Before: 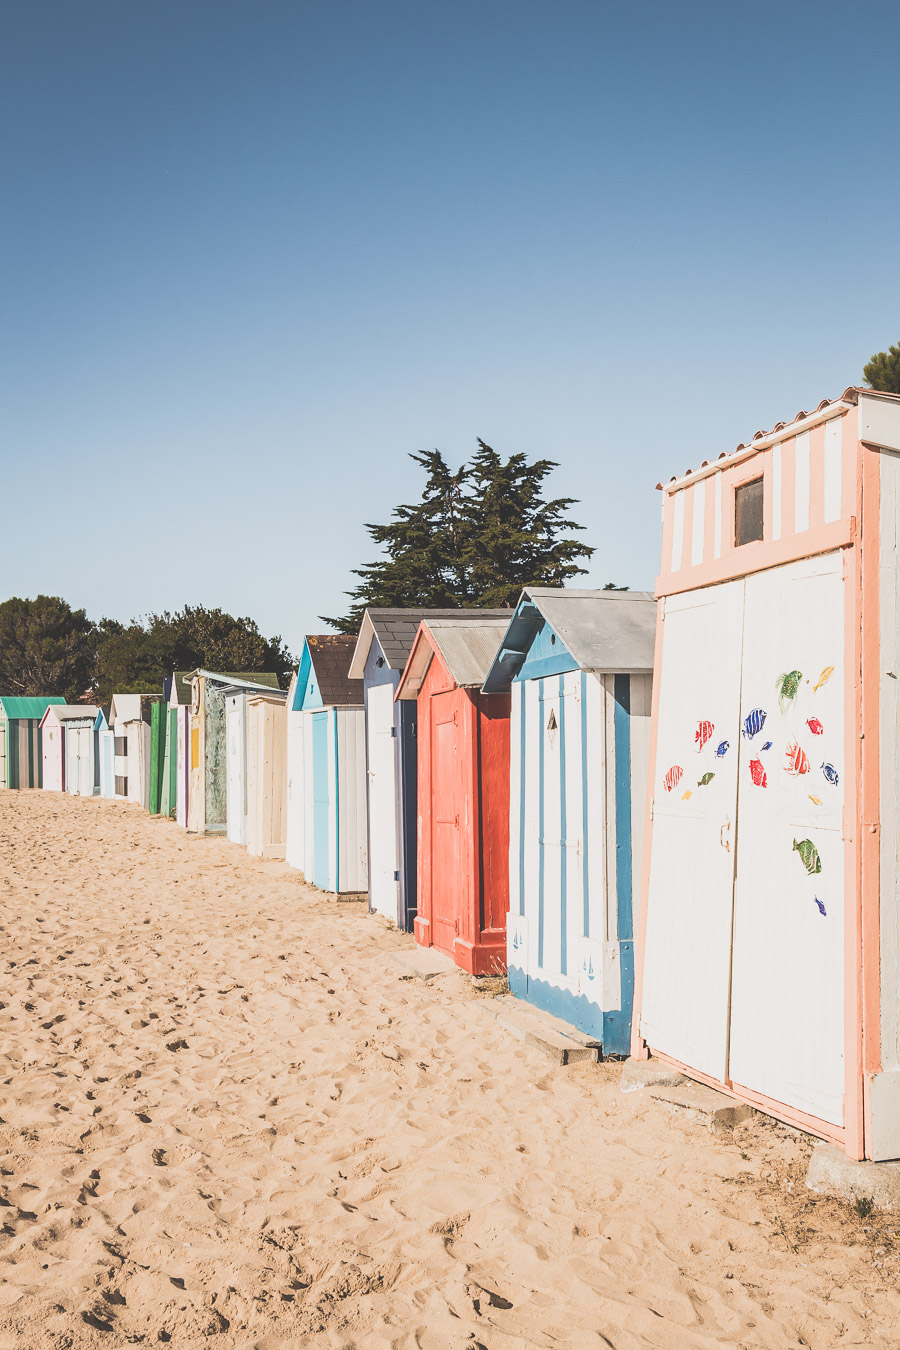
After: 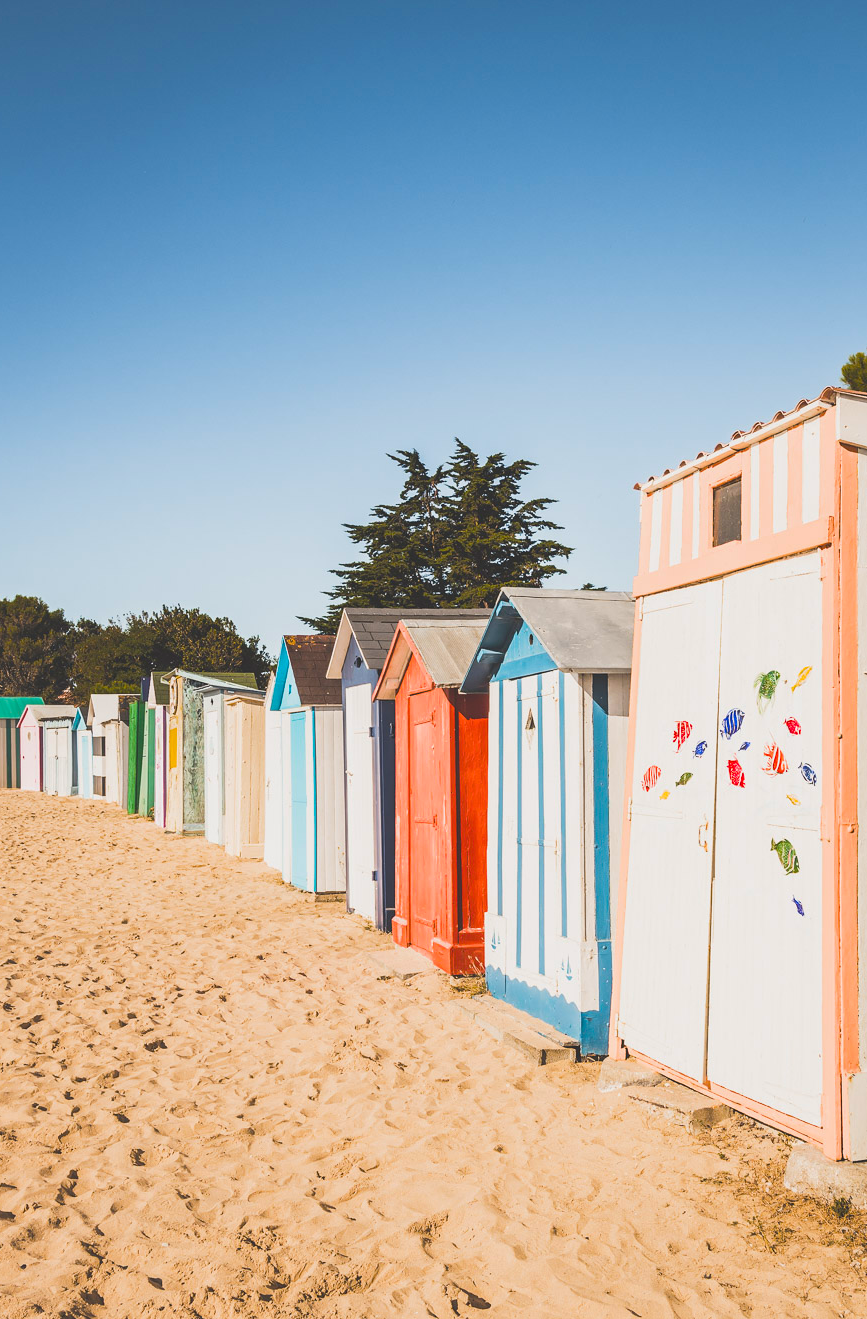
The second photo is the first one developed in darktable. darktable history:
color balance rgb: linear chroma grading › global chroma 15%, perceptual saturation grading › global saturation 30%
crop and rotate: left 2.536%, right 1.107%, bottom 2.246%
